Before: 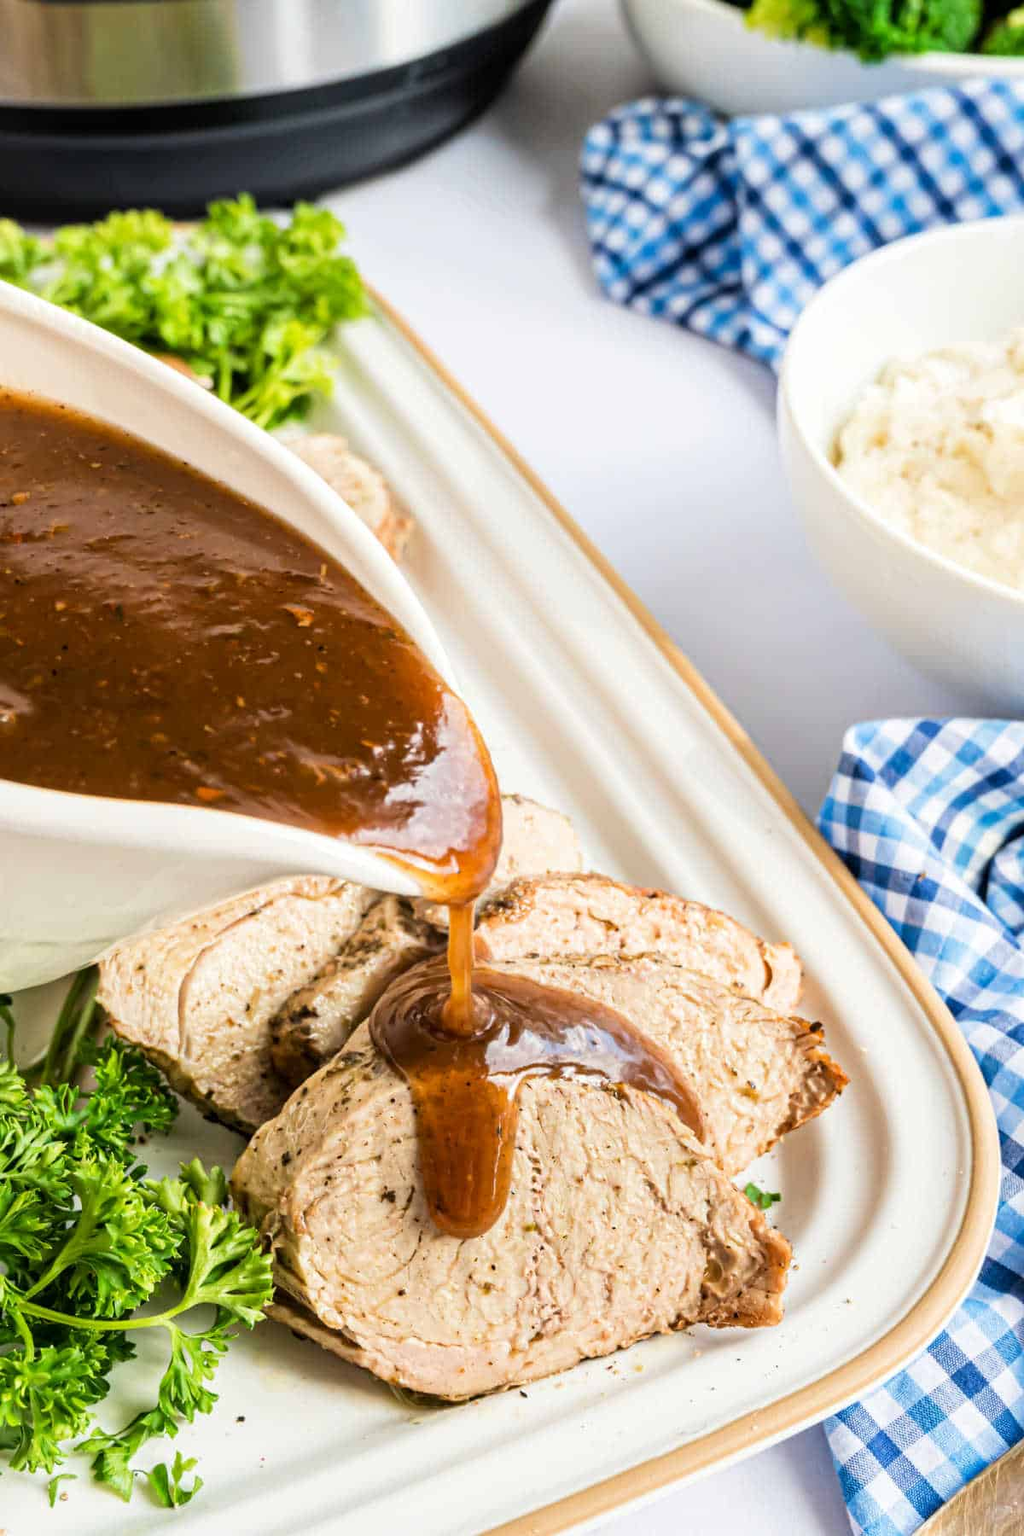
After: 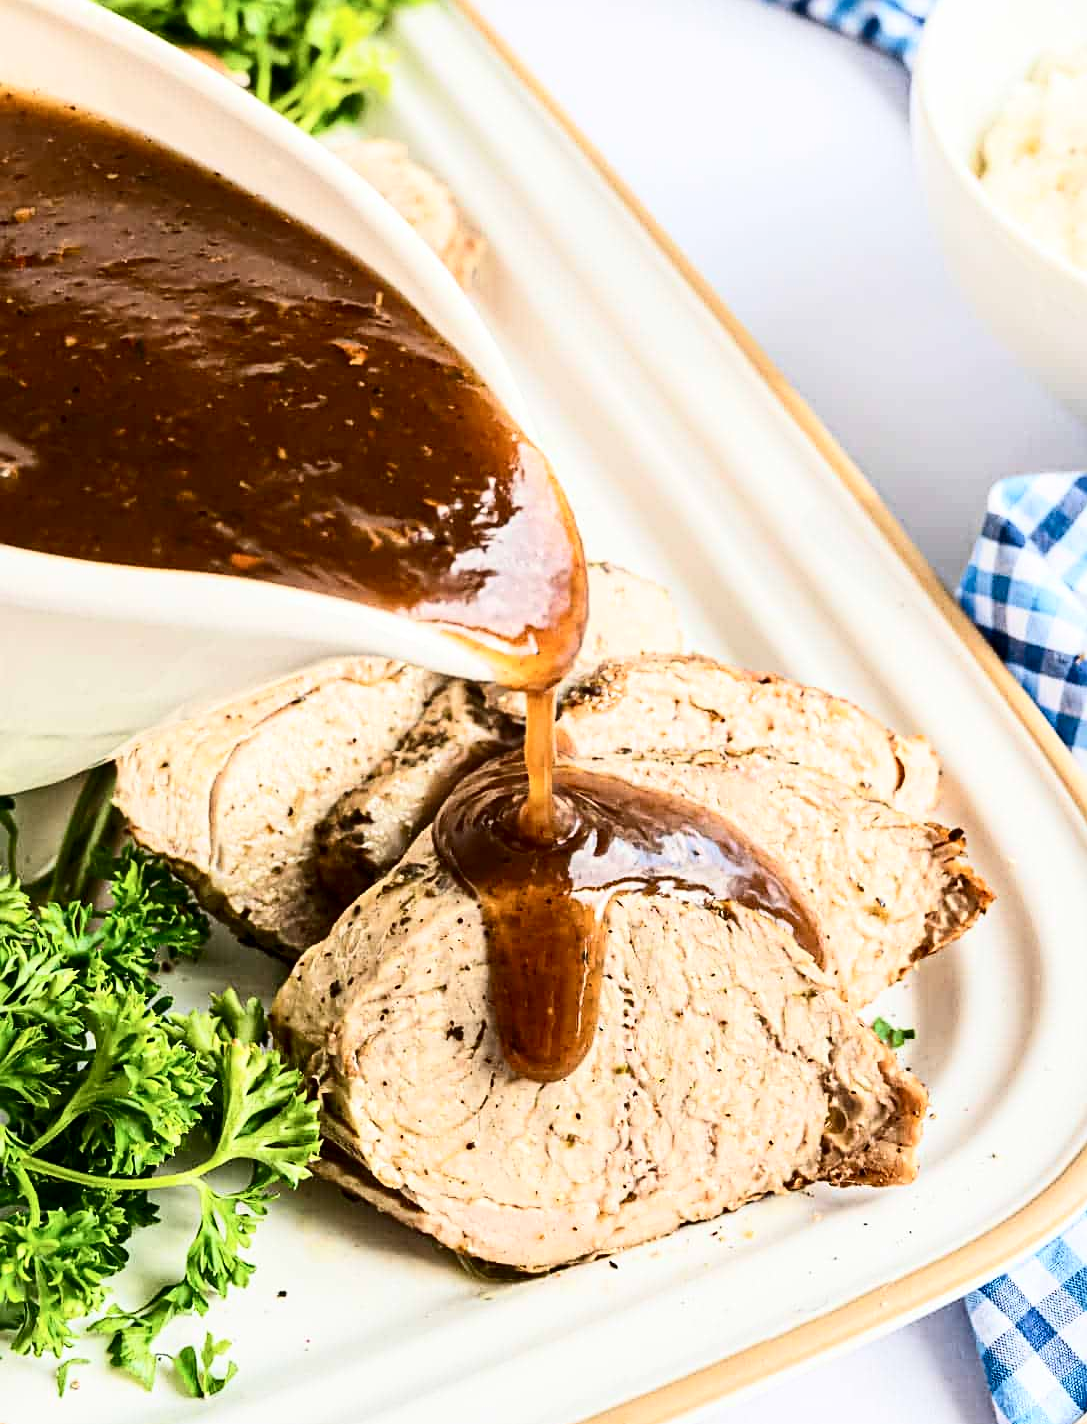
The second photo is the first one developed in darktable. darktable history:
contrast brightness saturation: contrast 0.298
crop: top 20.516%, right 9.408%, bottom 0.33%
sharpen: on, module defaults
